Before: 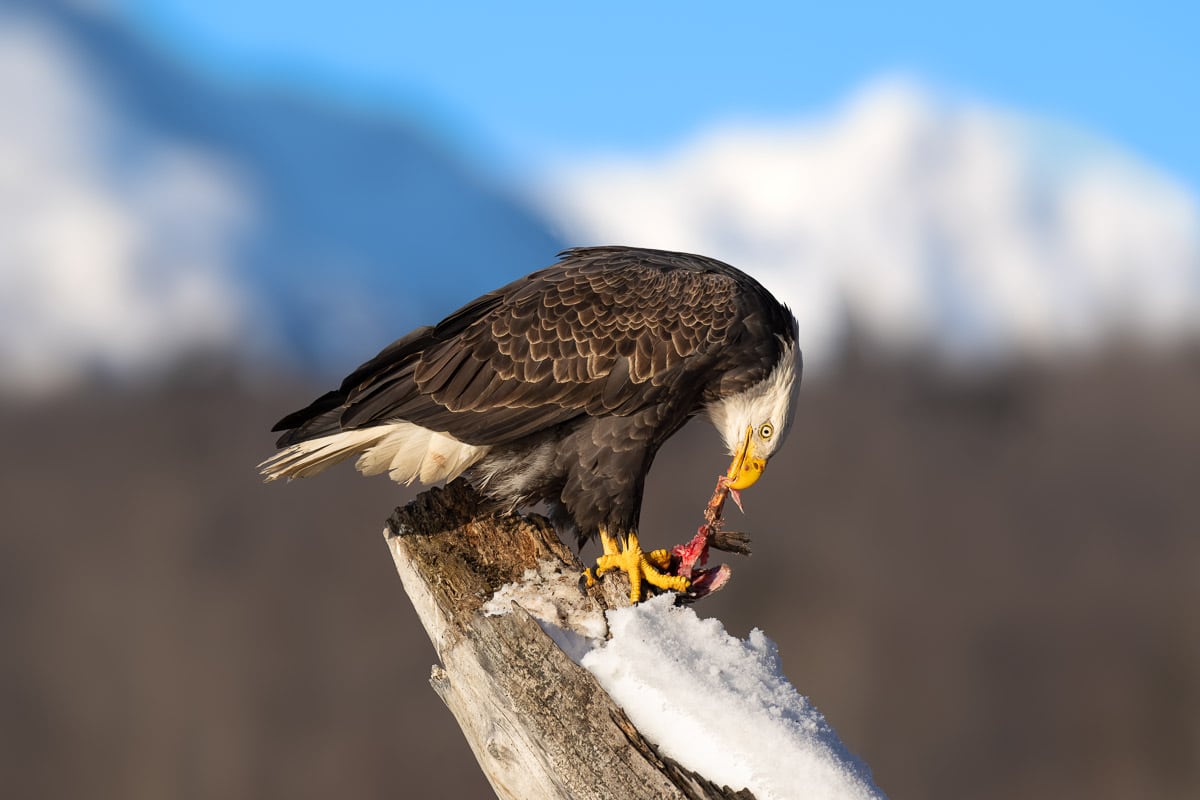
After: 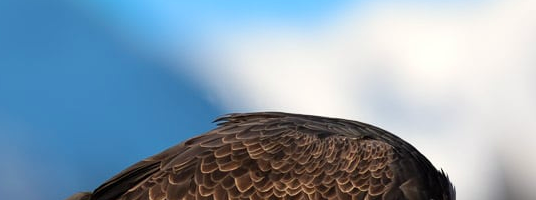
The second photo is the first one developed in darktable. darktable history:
crop: left 28.64%, top 16.832%, right 26.637%, bottom 58.055%
color calibration: output R [0.946, 0.065, -0.013, 0], output G [-0.246, 1.264, -0.017, 0], output B [0.046, -0.098, 1.05, 0], illuminant custom, x 0.344, y 0.359, temperature 5045.54 K
